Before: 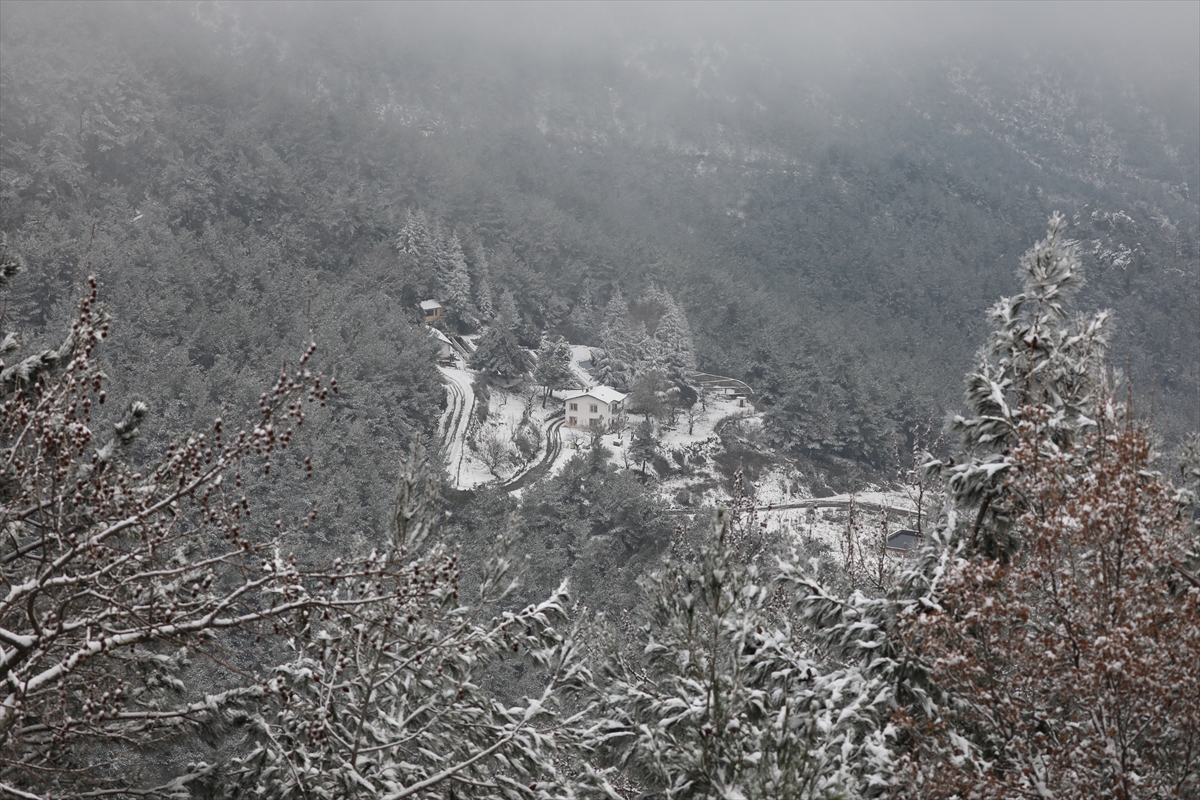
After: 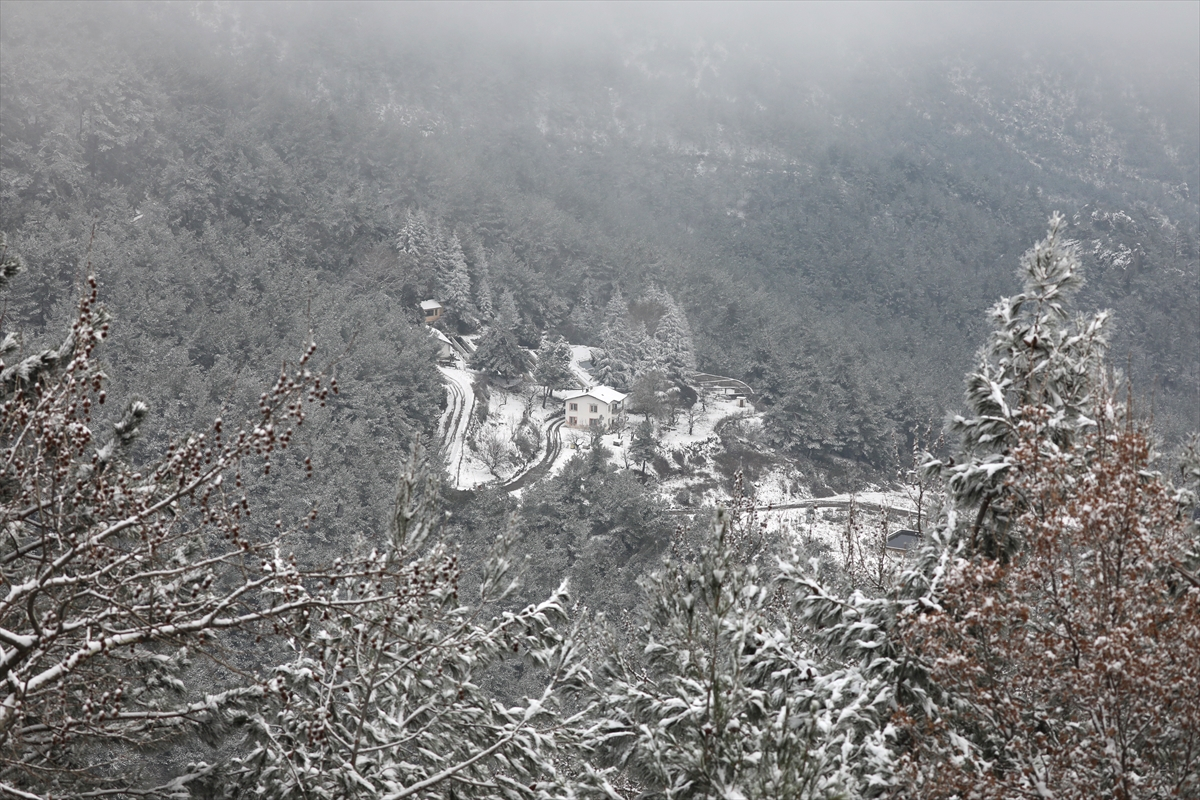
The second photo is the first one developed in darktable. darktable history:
exposure: exposure 0.375 EV, compensate highlight preservation false
